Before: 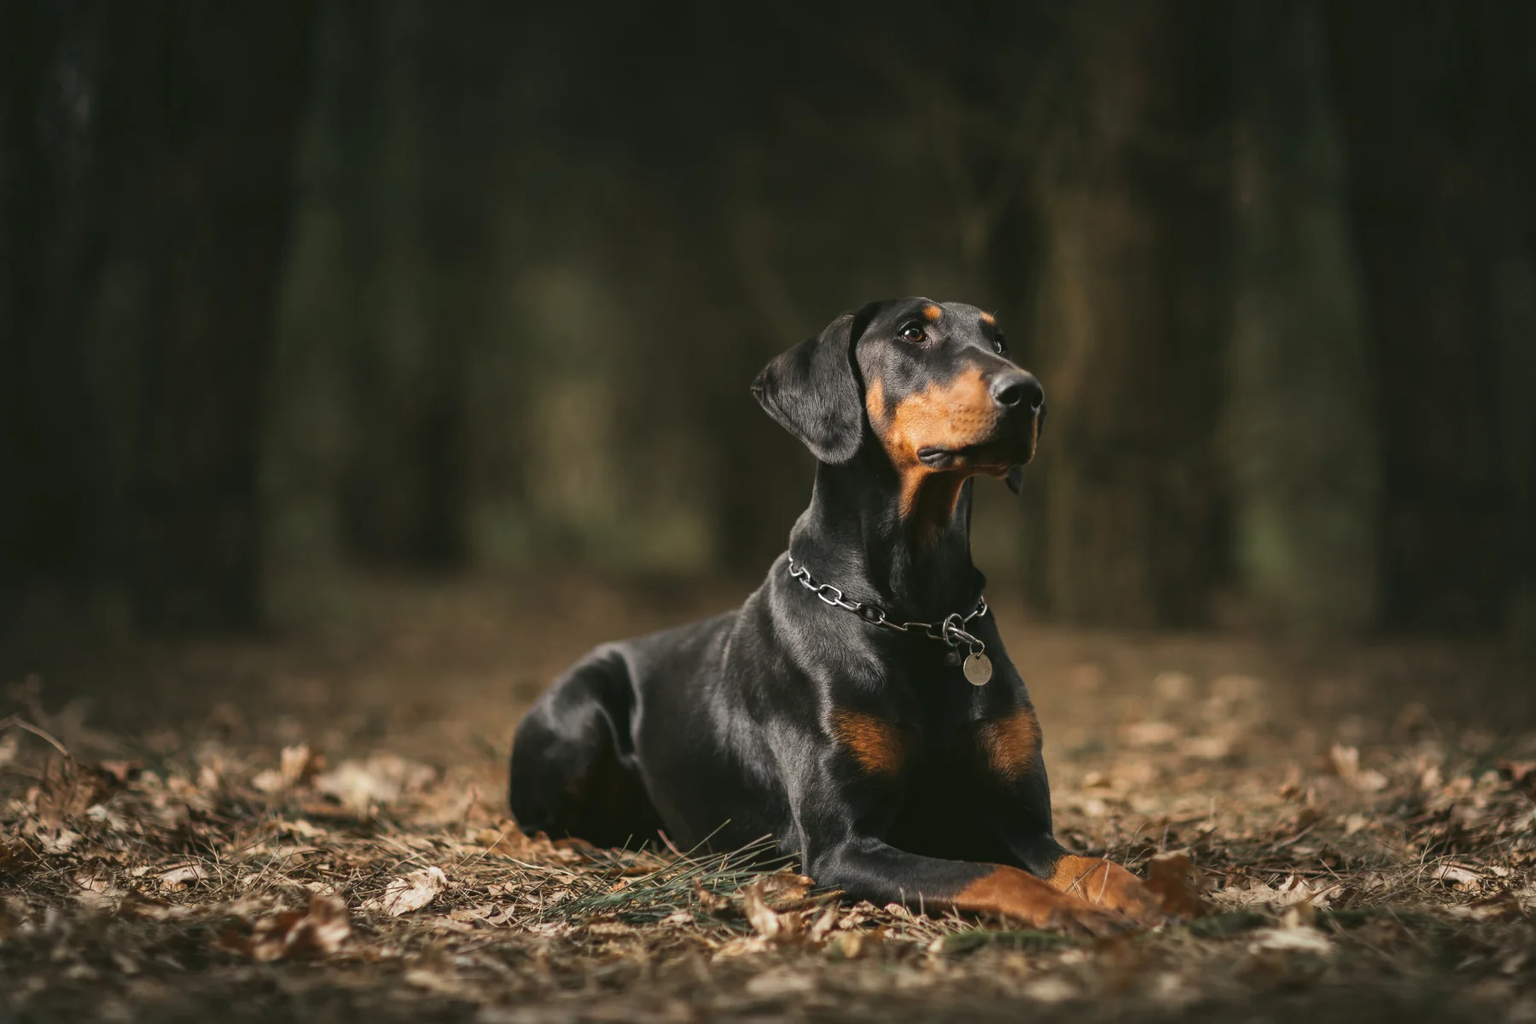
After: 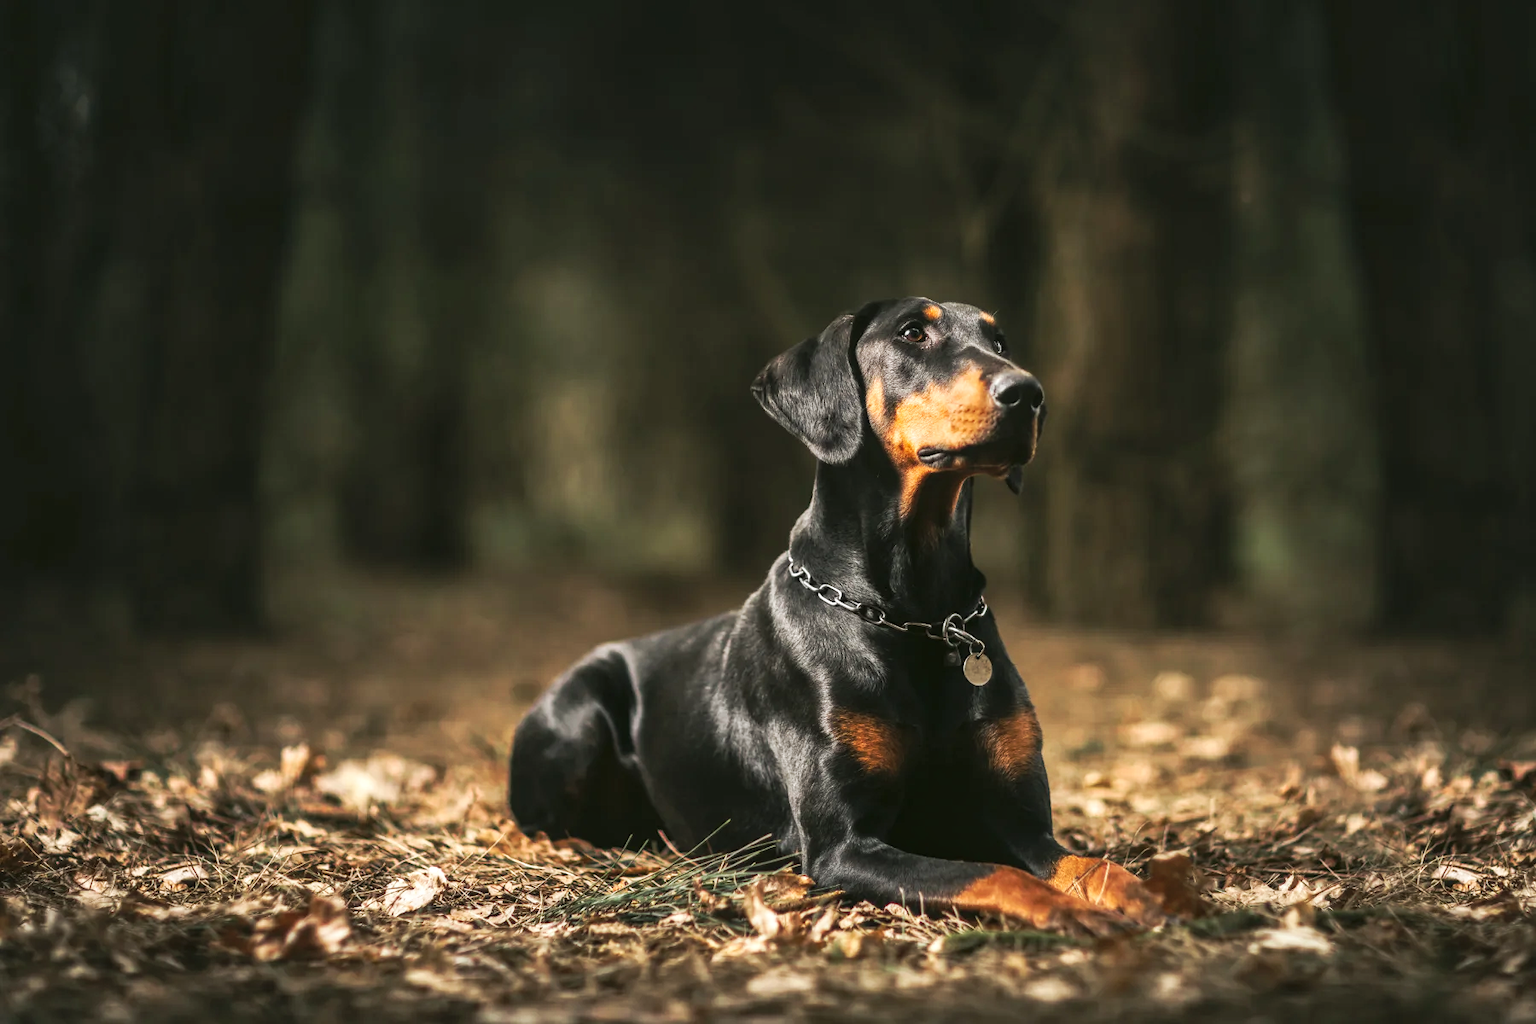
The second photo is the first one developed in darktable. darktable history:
tone curve: curves: ch0 [(0, 0) (0.003, 0.017) (0.011, 0.018) (0.025, 0.03) (0.044, 0.051) (0.069, 0.075) (0.1, 0.104) (0.136, 0.138) (0.177, 0.183) (0.224, 0.237) (0.277, 0.294) (0.335, 0.361) (0.399, 0.446) (0.468, 0.552) (0.543, 0.66) (0.623, 0.753) (0.709, 0.843) (0.801, 0.912) (0.898, 0.962) (1, 1)], preserve colors none
local contrast: detail 130%
